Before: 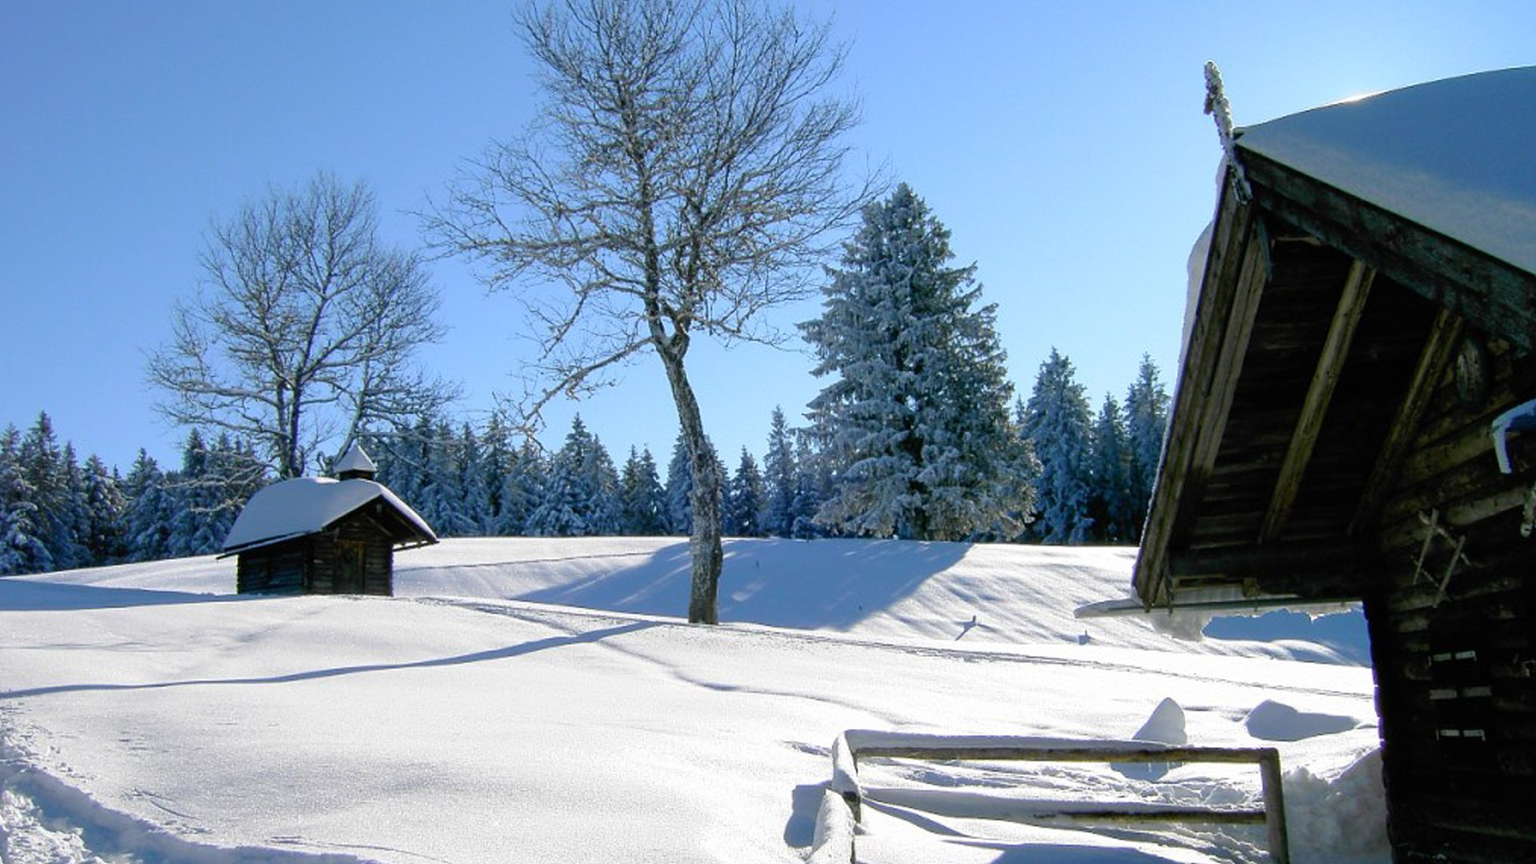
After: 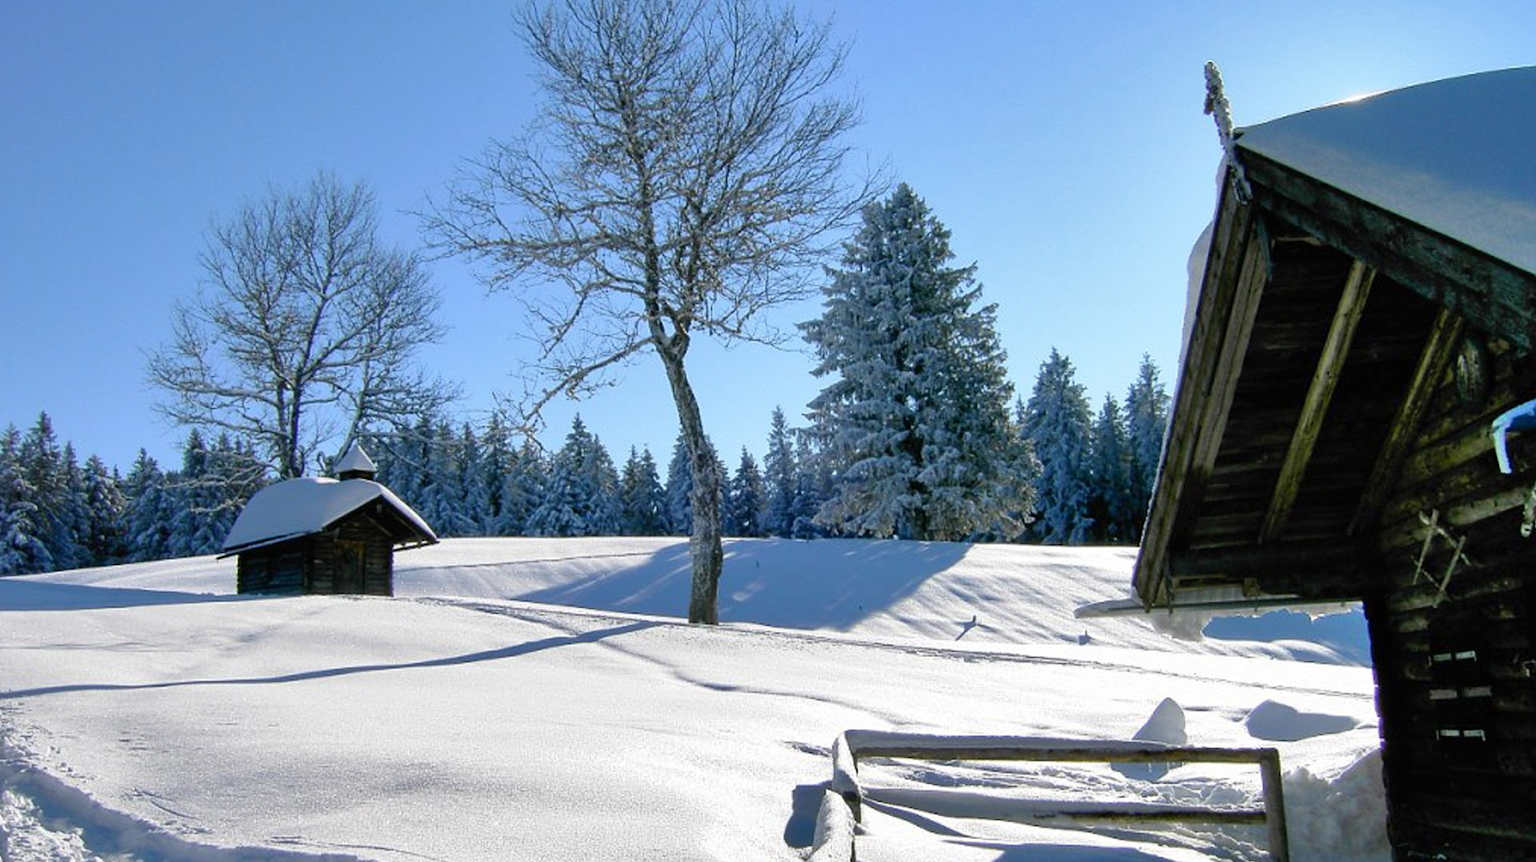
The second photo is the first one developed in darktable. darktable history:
crop: top 0.05%, bottom 0.098%
shadows and highlights: shadows 49, highlights -41, soften with gaussian
